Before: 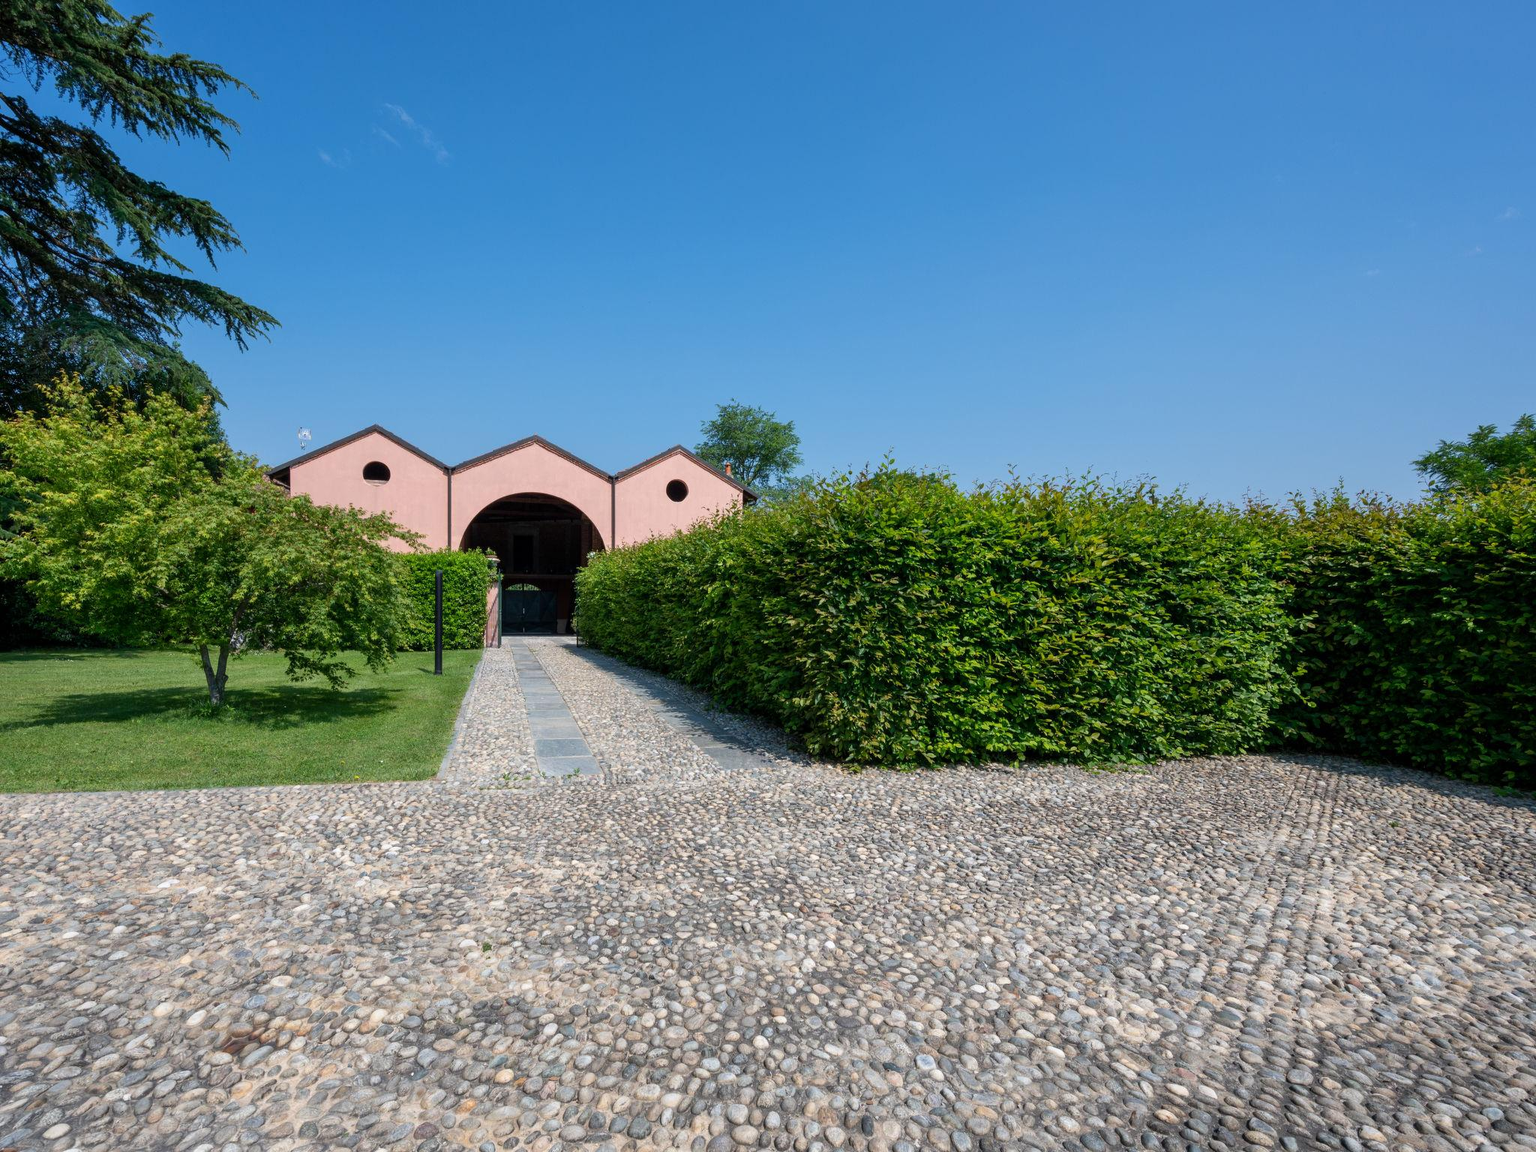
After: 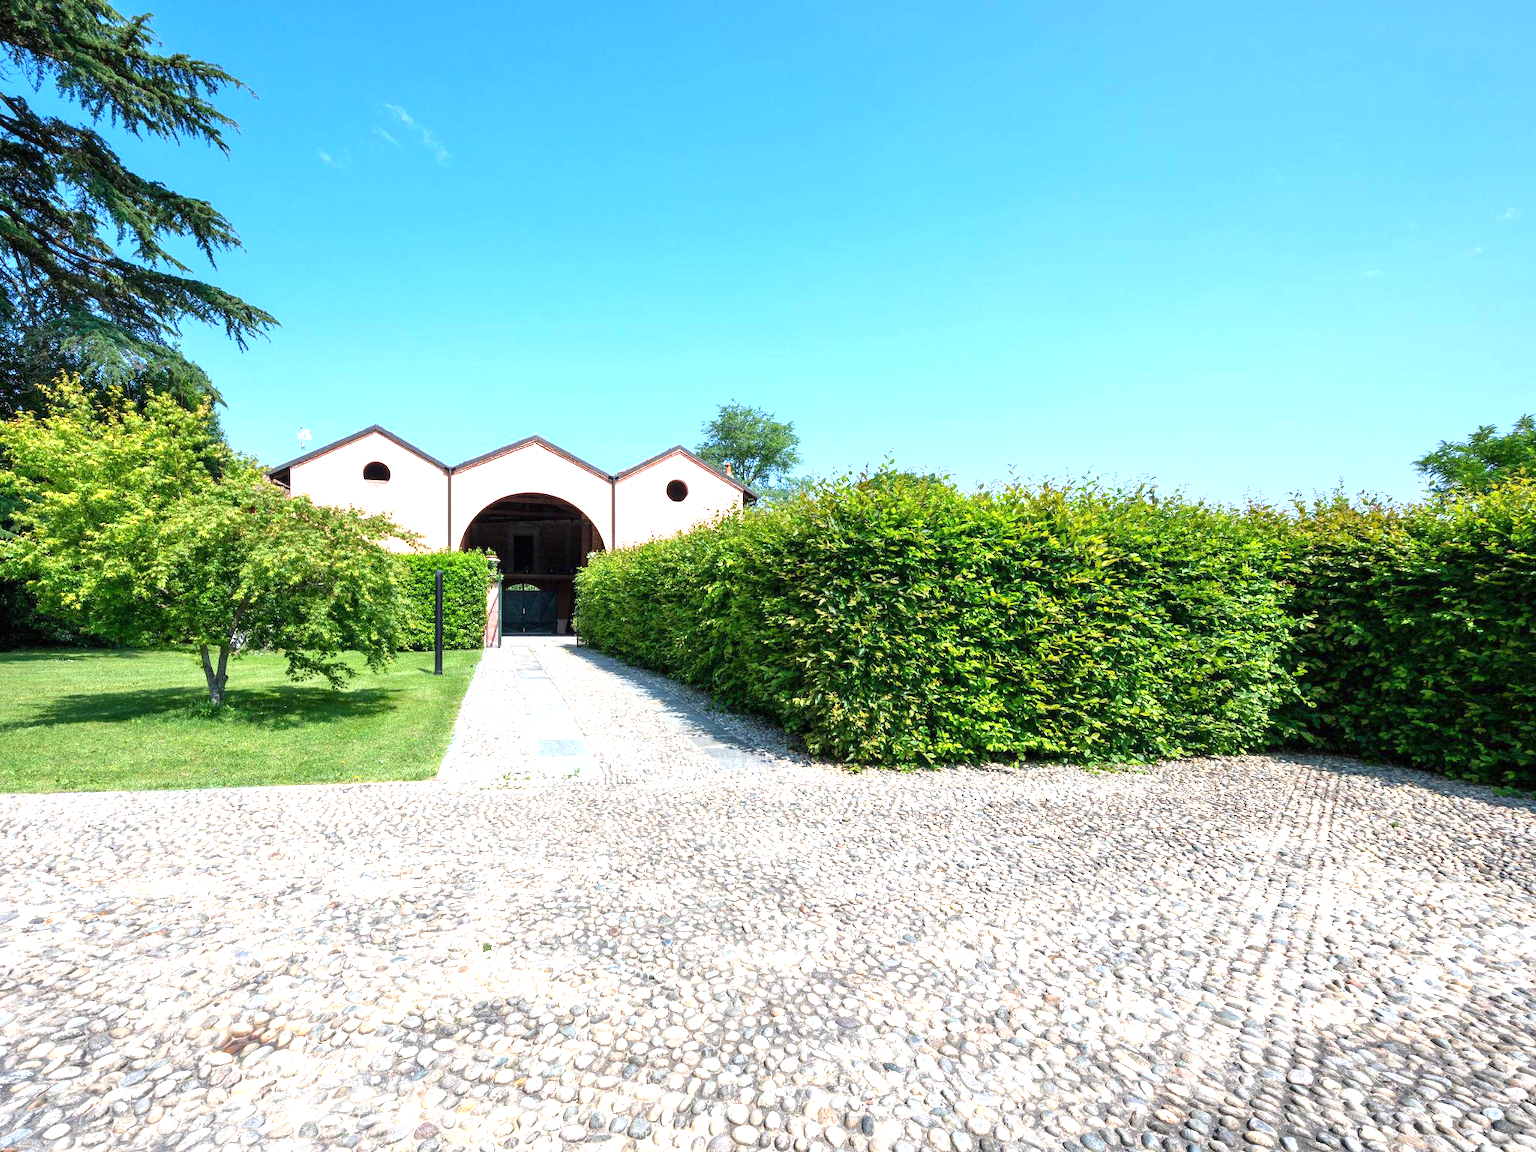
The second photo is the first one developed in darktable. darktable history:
exposure: black level correction 0, exposure 1.444 EV, compensate highlight preservation false
